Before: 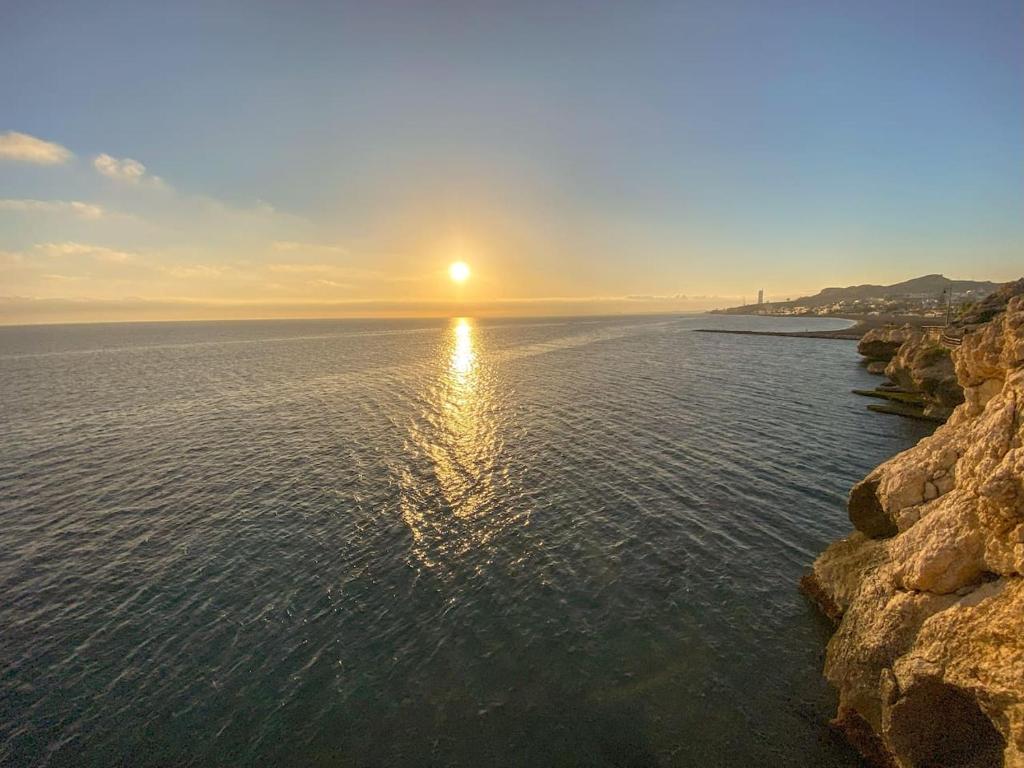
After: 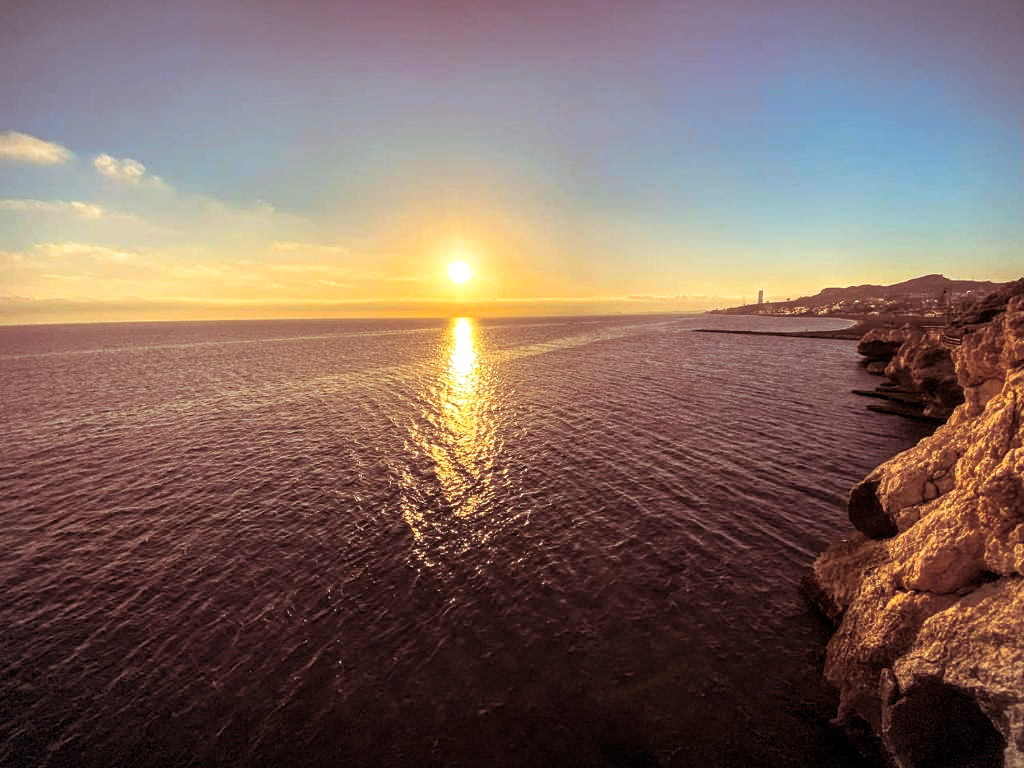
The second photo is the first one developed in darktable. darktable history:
vignetting: fall-off start 100%, brightness -0.282, width/height ratio 1.31
color balance: lift [0.991, 1, 1, 1], gamma [0.996, 1, 1, 1], input saturation 98.52%, contrast 20.34%, output saturation 103.72%
split-toning: compress 20%
